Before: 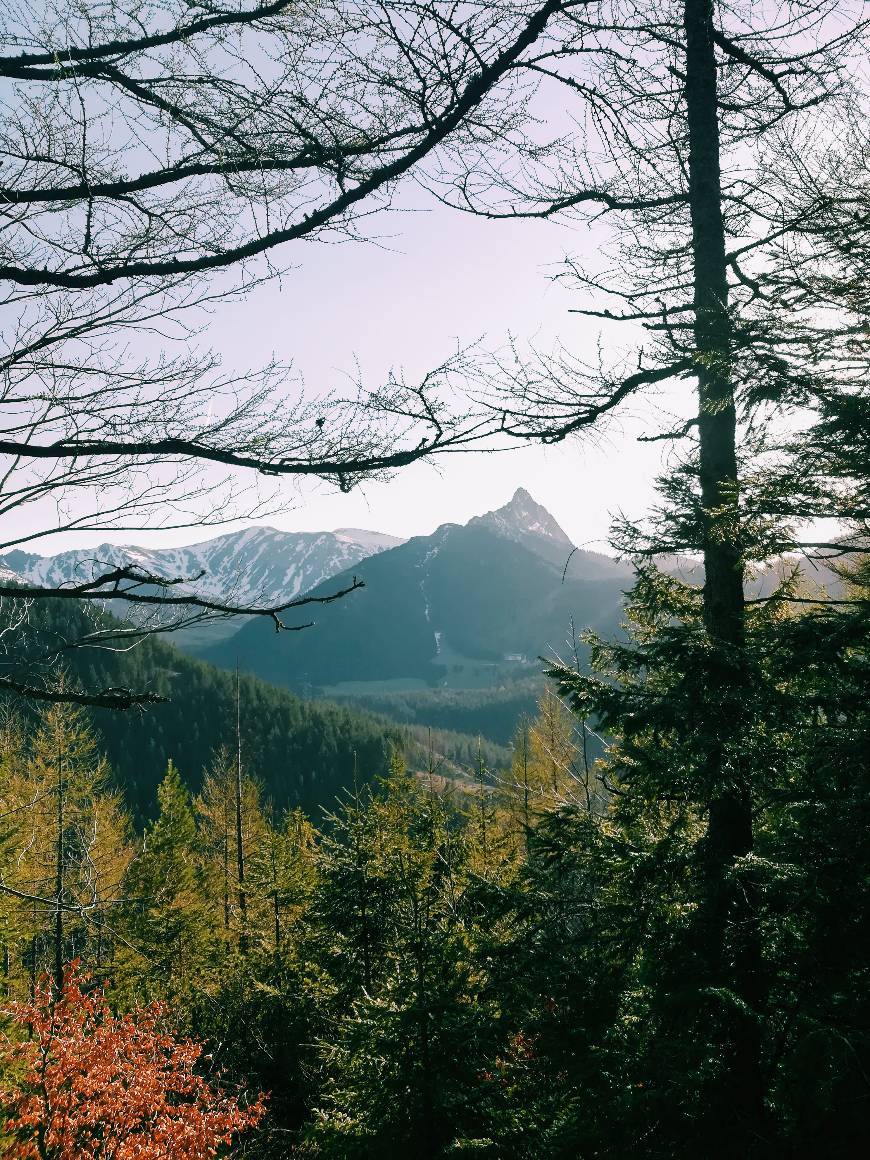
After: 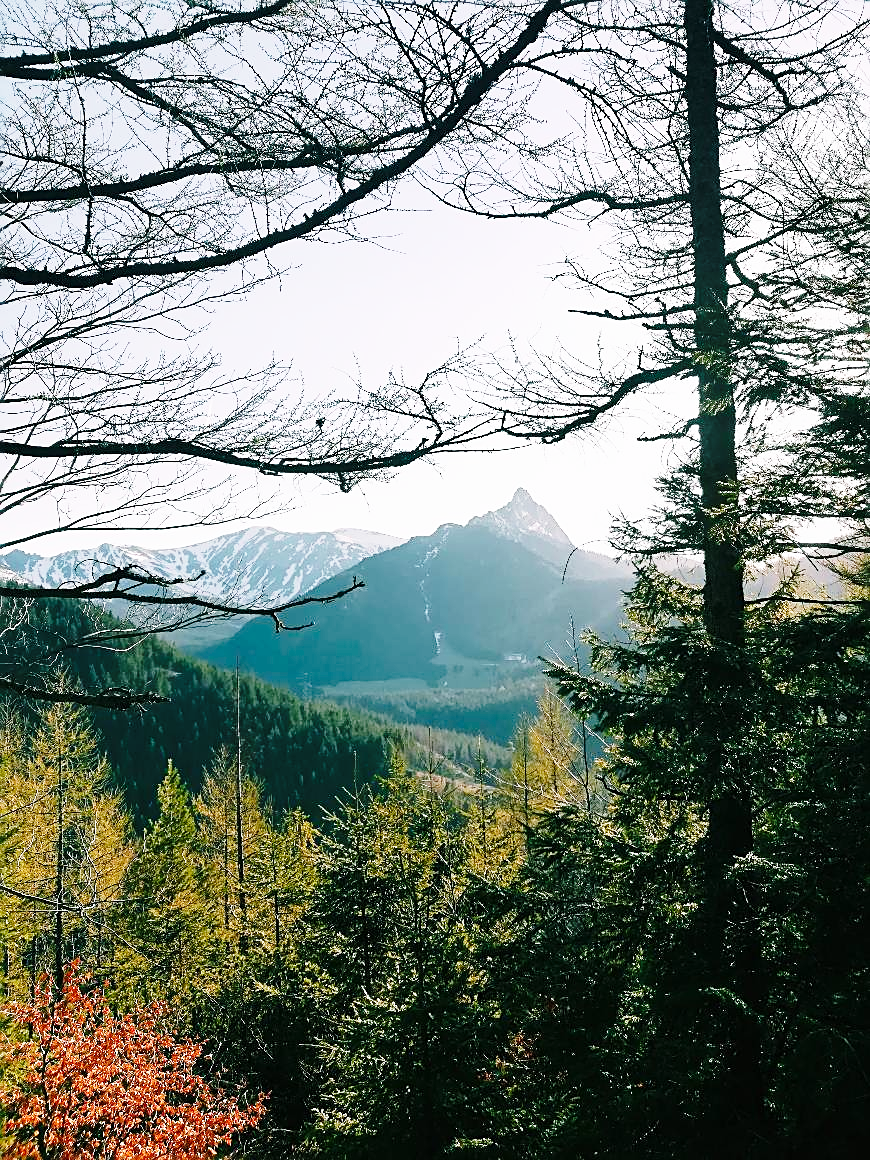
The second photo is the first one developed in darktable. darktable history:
base curve: curves: ch0 [(0, 0) (0.028, 0.03) (0.121, 0.232) (0.46, 0.748) (0.859, 0.968) (1, 1)], preserve colors none
sharpen: on, module defaults
